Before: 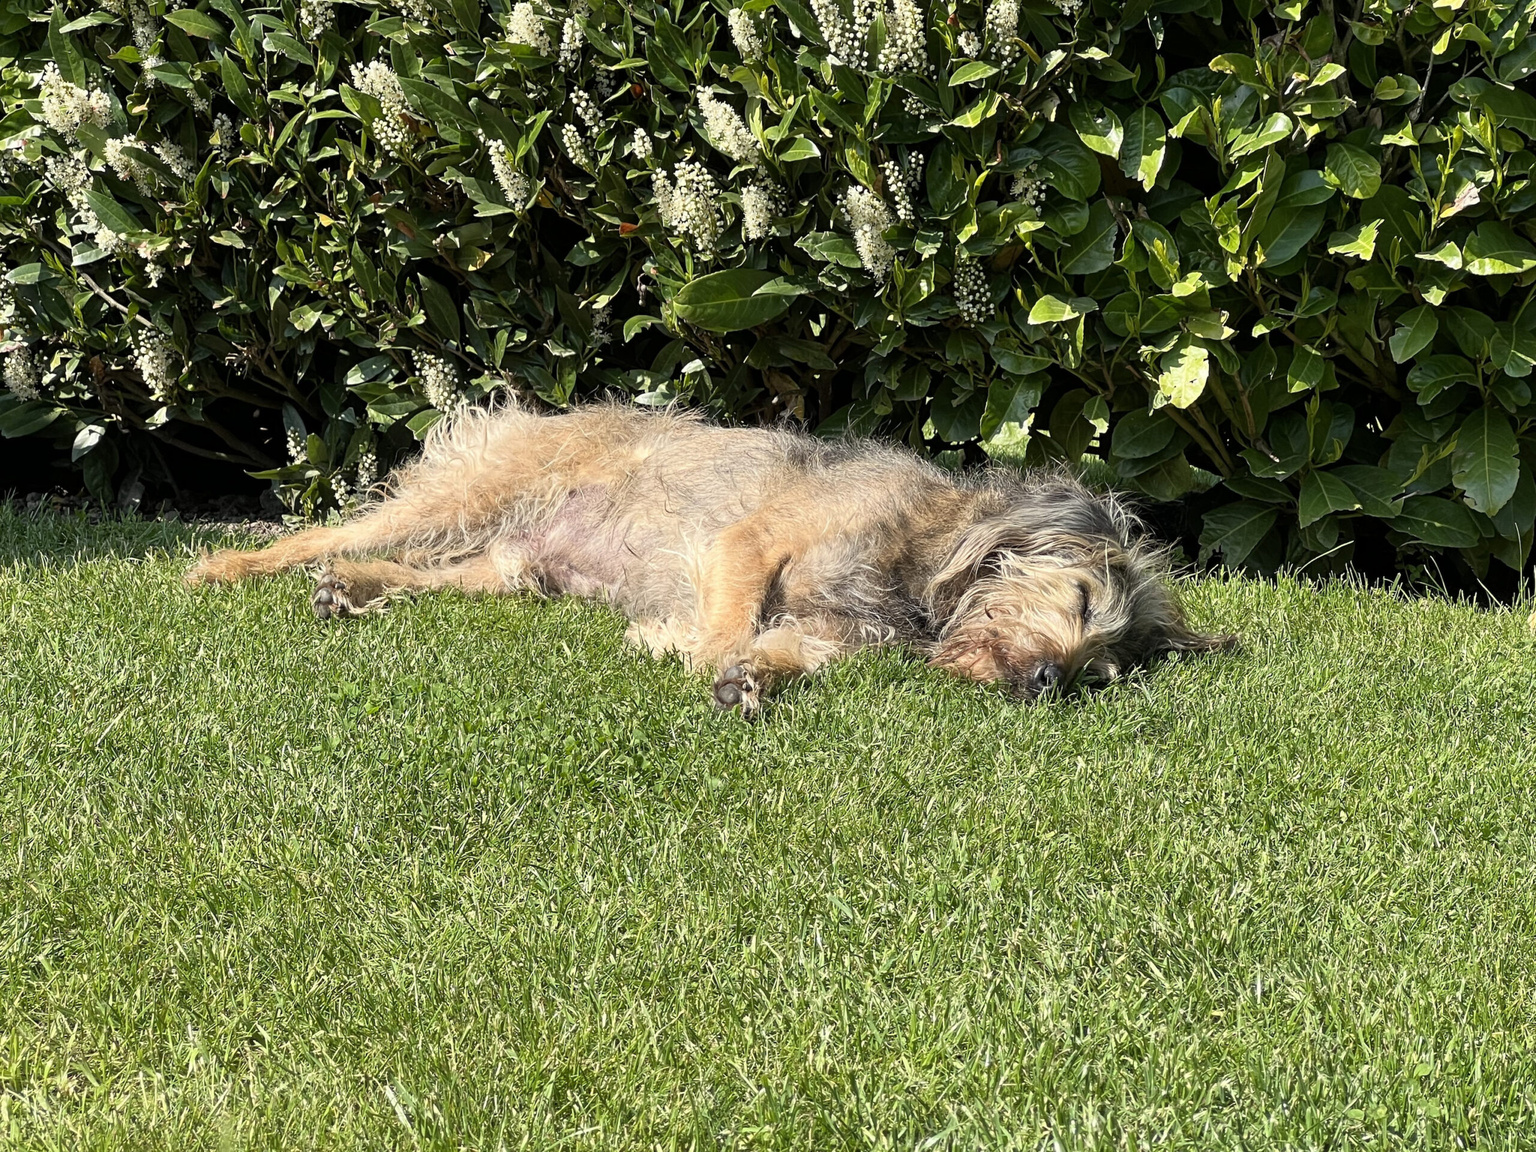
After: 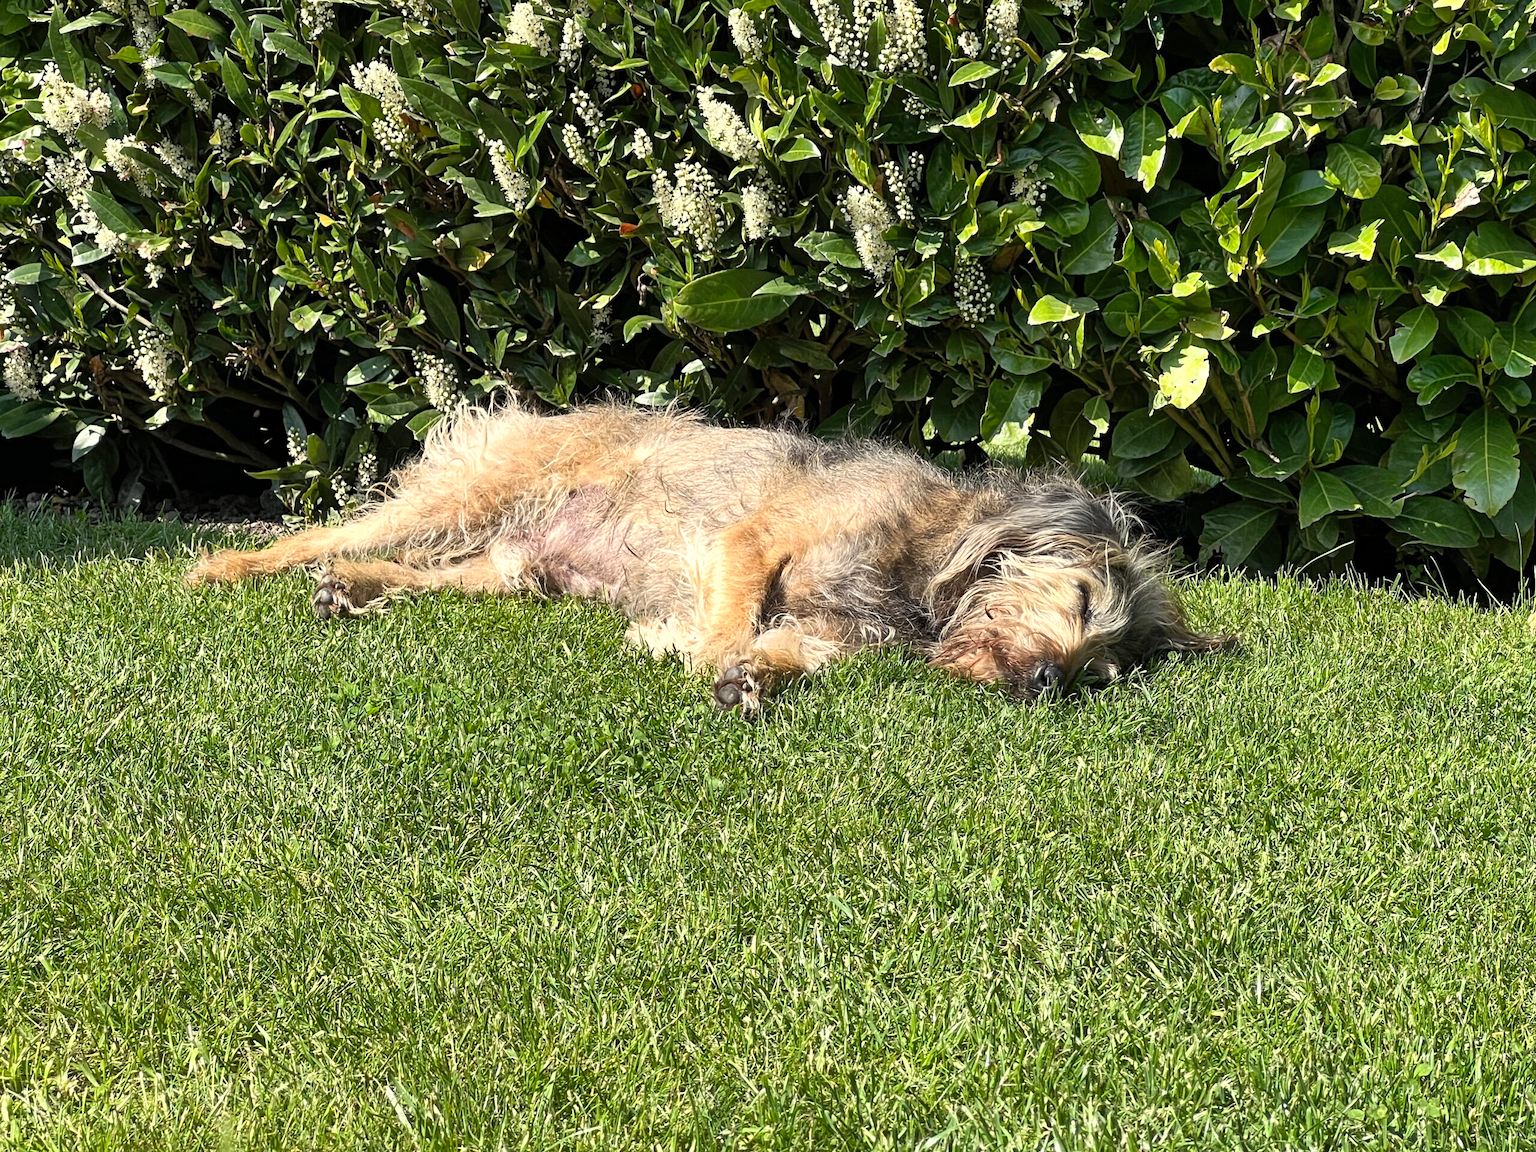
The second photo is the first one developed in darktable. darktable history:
shadows and highlights: low approximation 0.01, soften with gaussian
tone equalizer: -8 EV -0.001 EV, -7 EV 0.001 EV, -6 EV -0.002 EV, -5 EV -0.003 EV, -4 EV -0.062 EV, -3 EV -0.222 EV, -2 EV -0.267 EV, -1 EV 0.105 EV, +0 EV 0.303 EV
